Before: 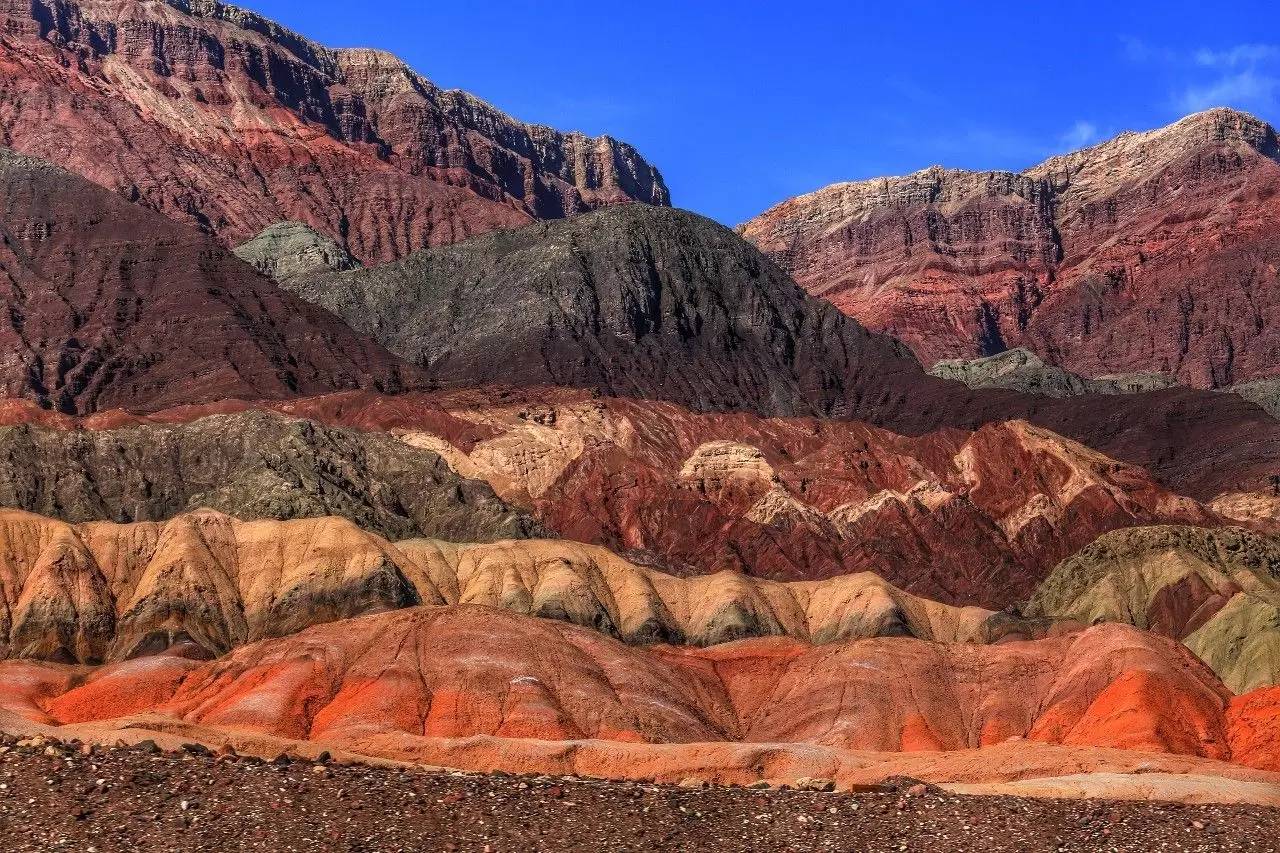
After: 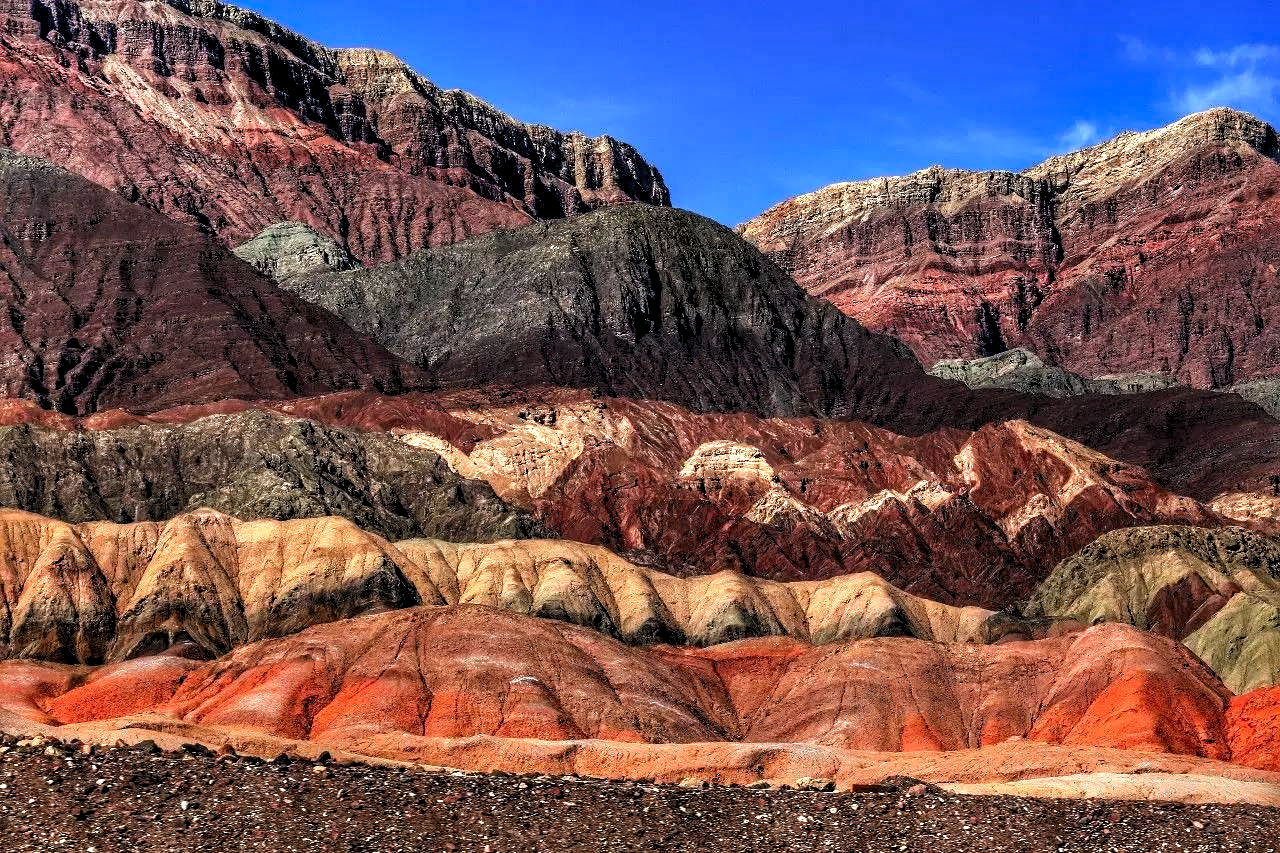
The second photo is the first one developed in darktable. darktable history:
levels: black 0.022%, levels [0.031, 0.5, 0.969]
contrast equalizer: octaves 7, y [[0.6 ×6], [0.55 ×6], [0 ×6], [0 ×6], [0 ×6]]
